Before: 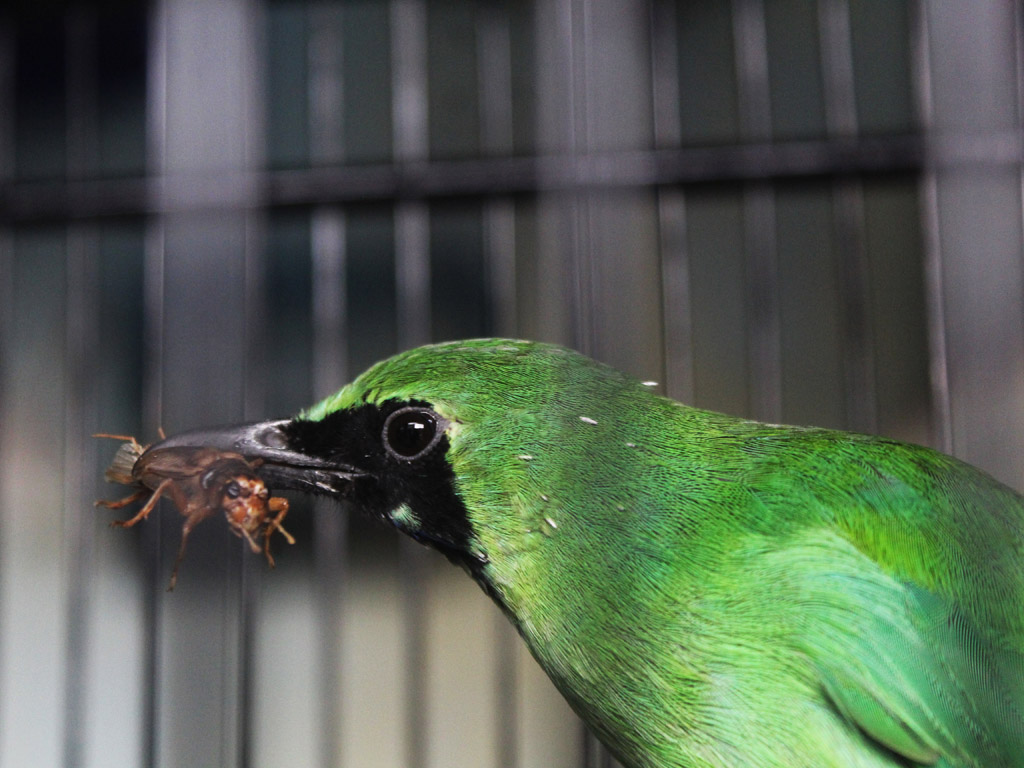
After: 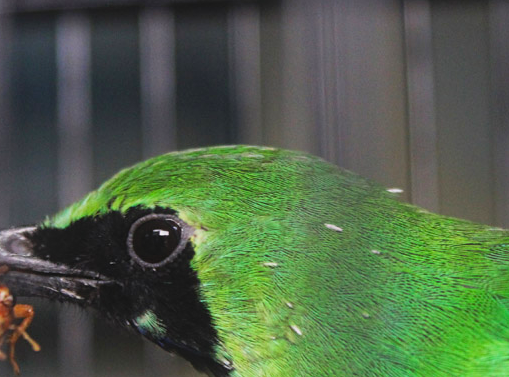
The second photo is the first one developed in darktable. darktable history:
contrast brightness saturation: brightness 0.094, saturation 0.194
crop: left 24.921%, top 25.219%, right 25.301%, bottom 25.575%
contrast equalizer: y [[0.439, 0.44, 0.442, 0.457, 0.493, 0.498], [0.5 ×6], [0.5 ×6], [0 ×6], [0 ×6]]
